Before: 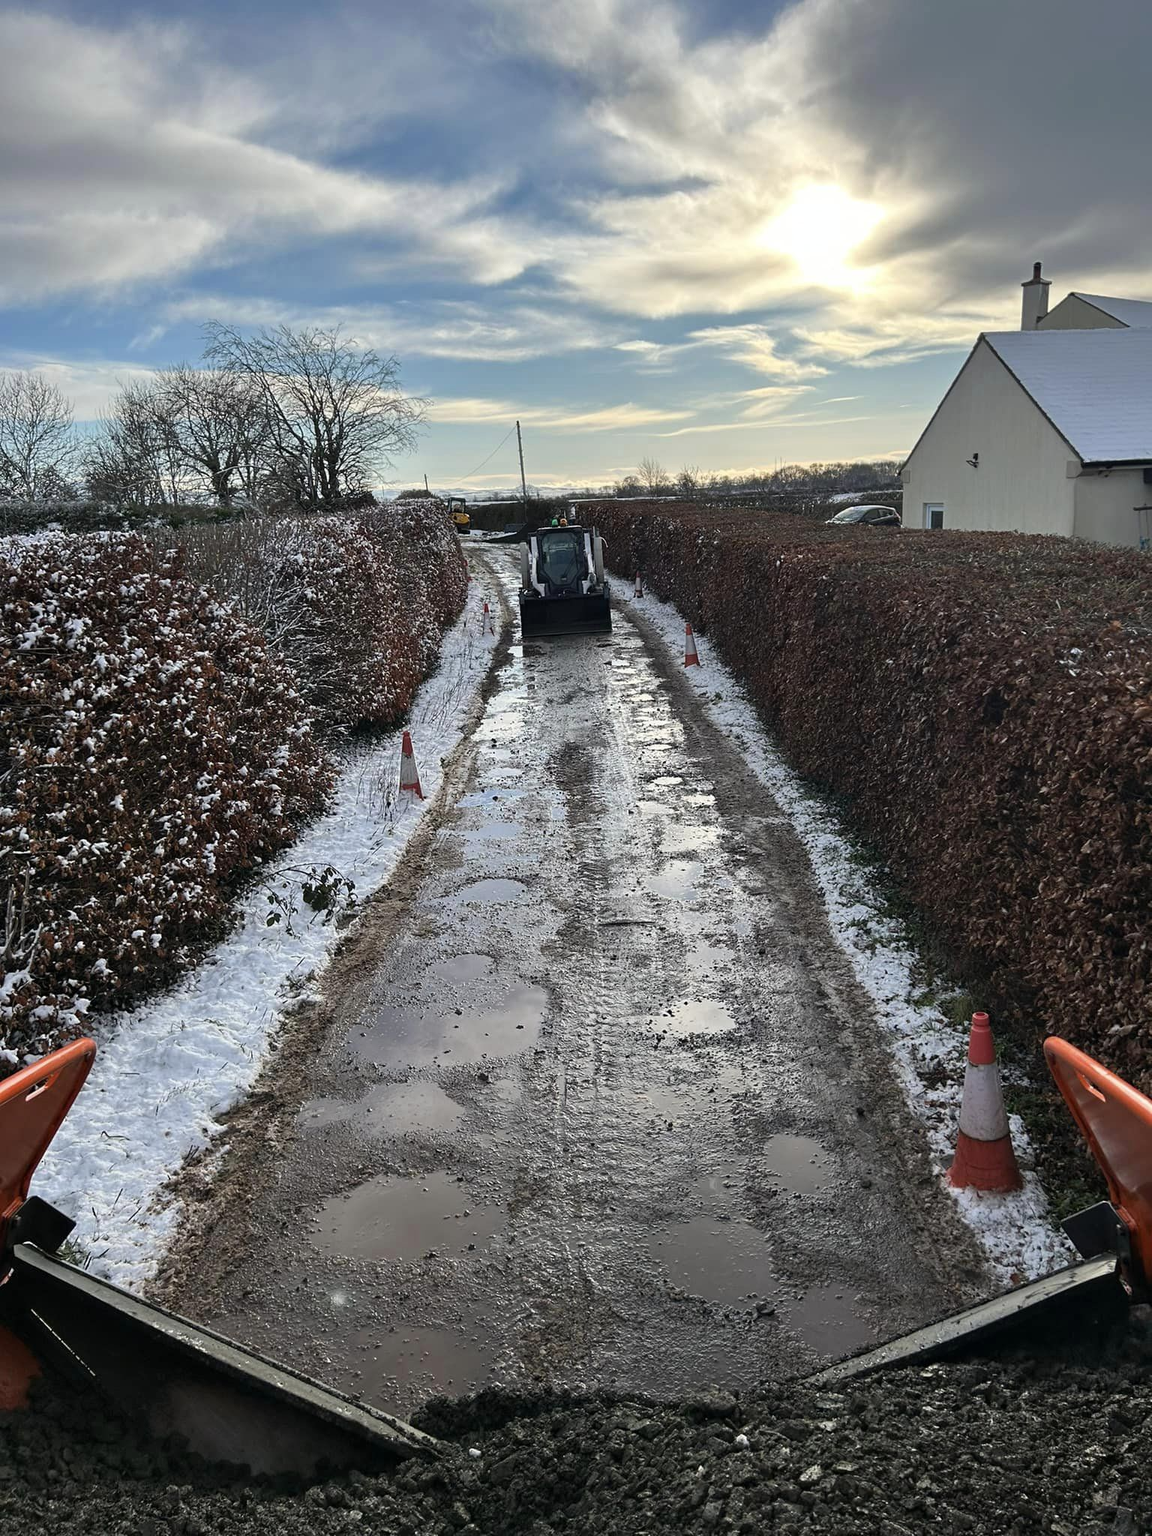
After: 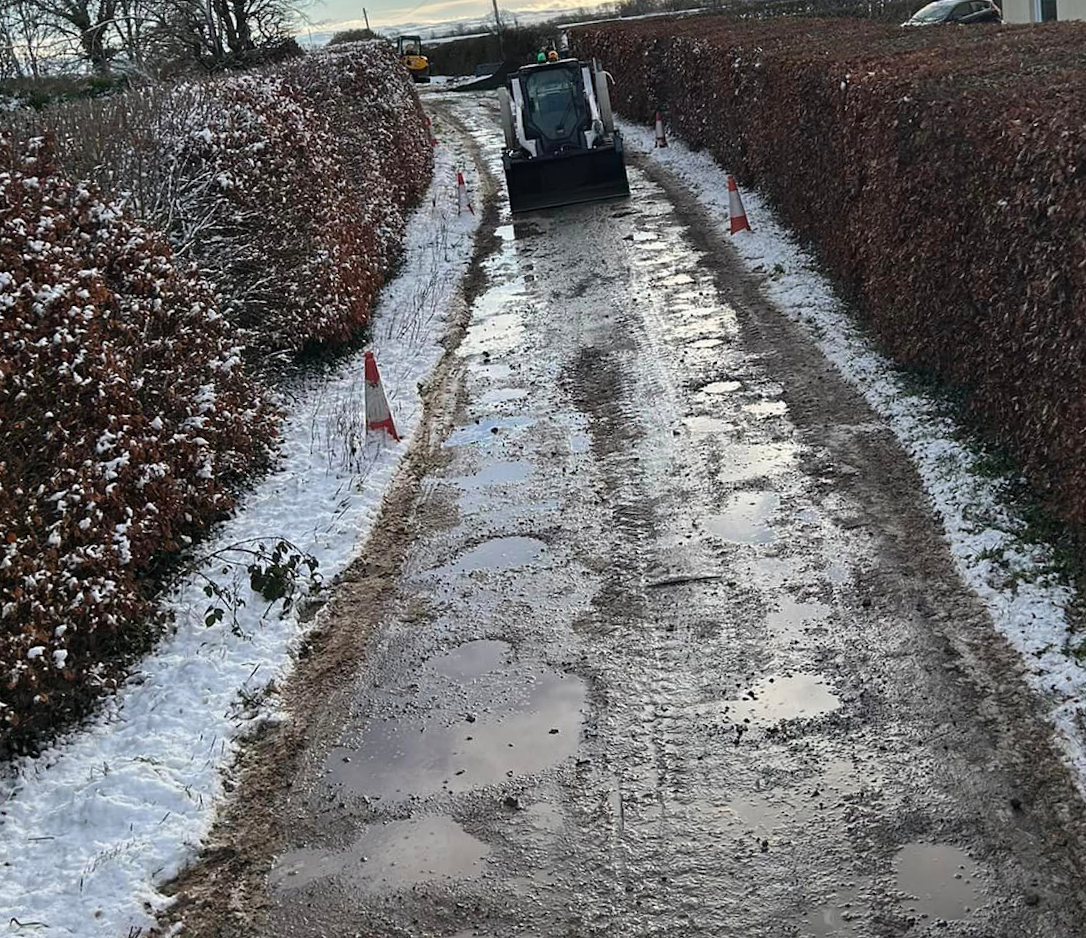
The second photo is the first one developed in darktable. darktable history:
crop: left 11.123%, top 27.61%, right 18.3%, bottom 17.034%
rotate and perspective: rotation -5°, crop left 0.05, crop right 0.952, crop top 0.11, crop bottom 0.89
